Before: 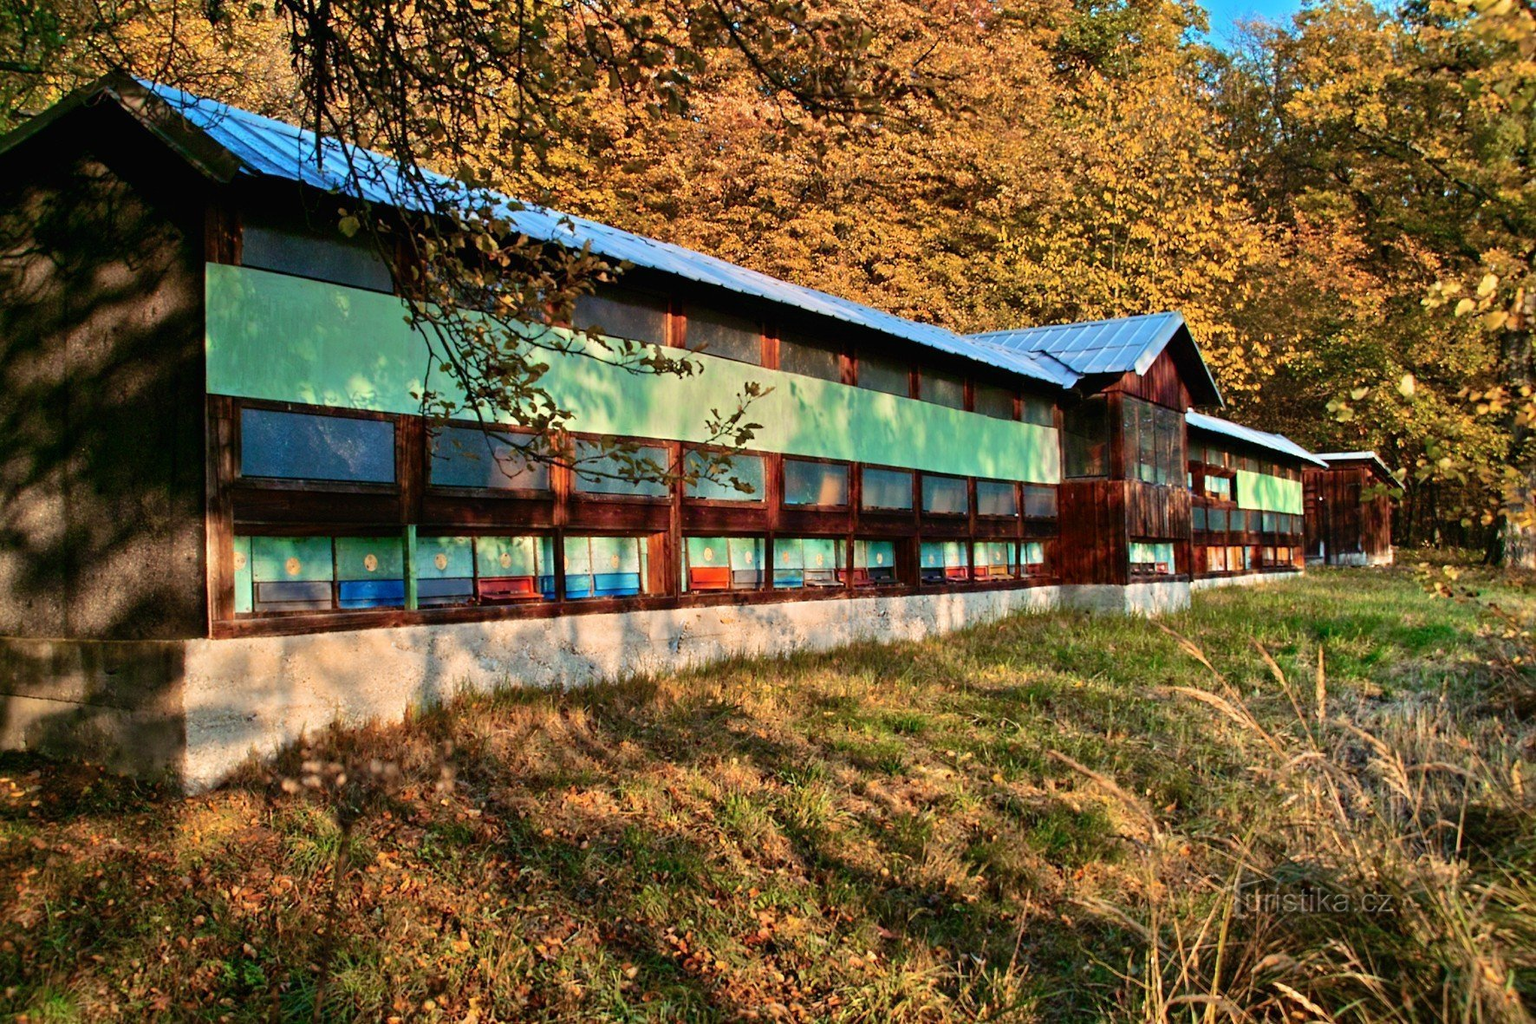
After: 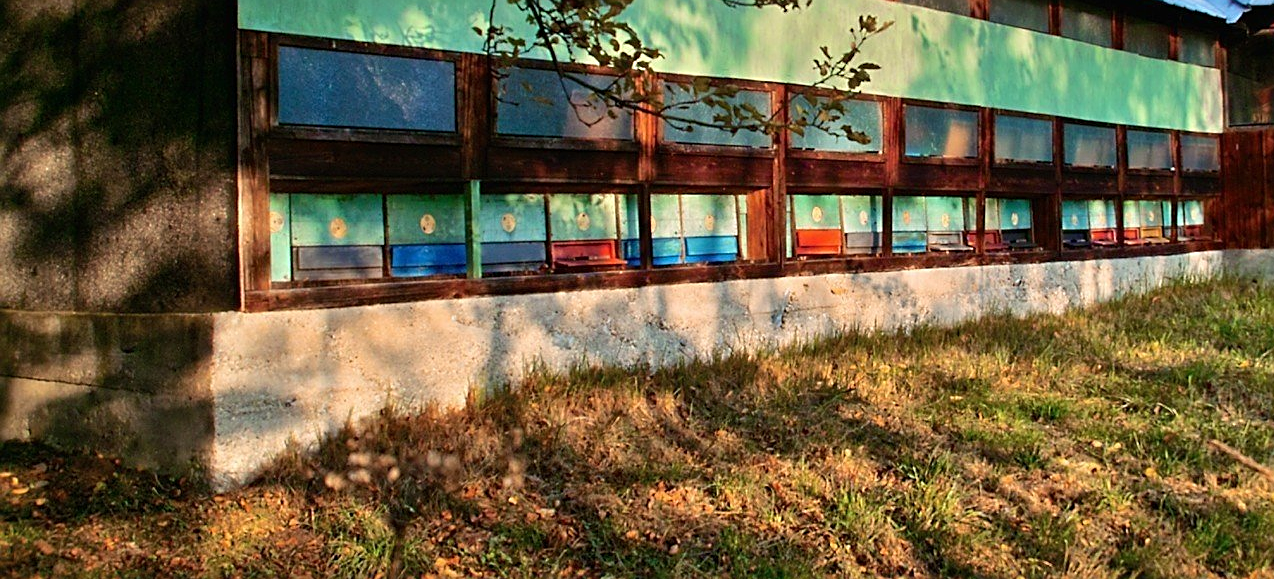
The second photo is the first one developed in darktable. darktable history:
sharpen: on, module defaults
crop: top 36.062%, right 28.06%, bottom 14.842%
